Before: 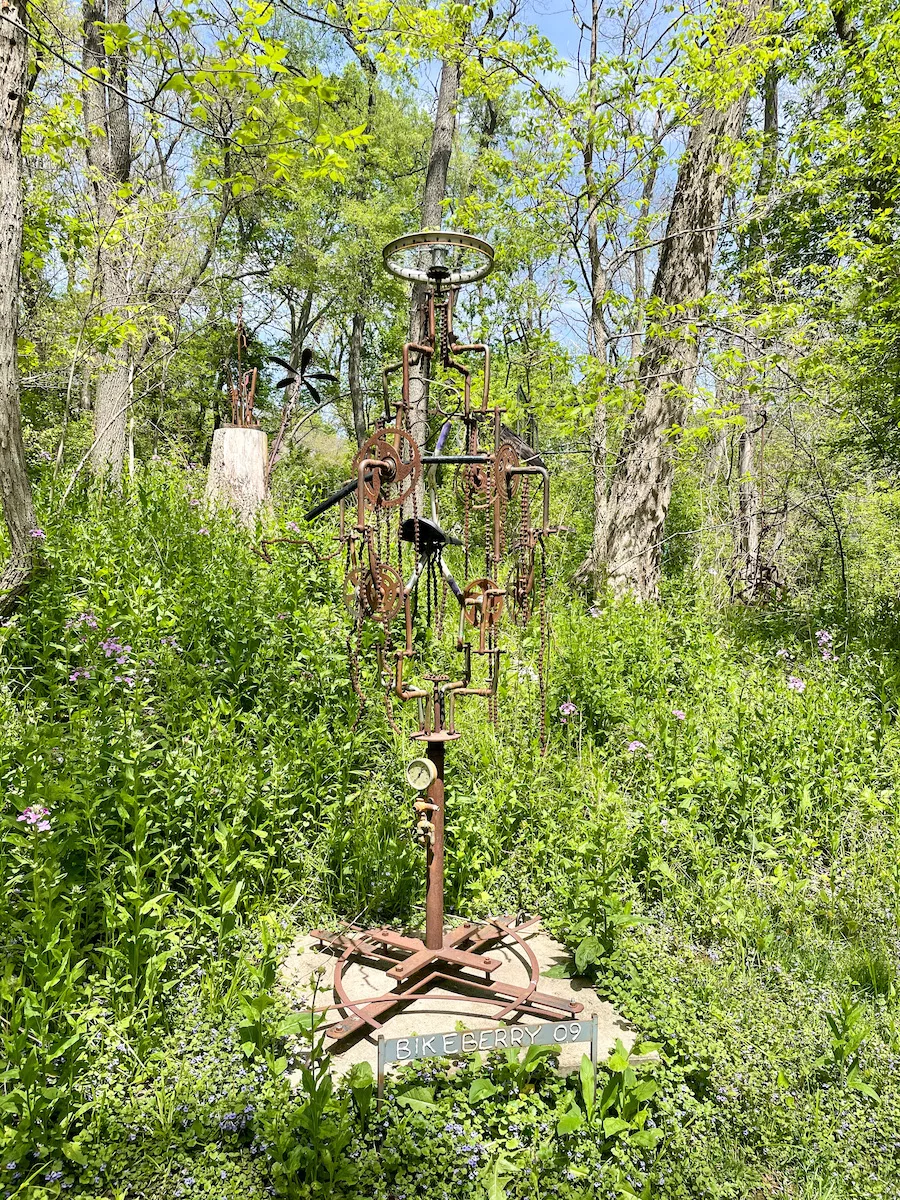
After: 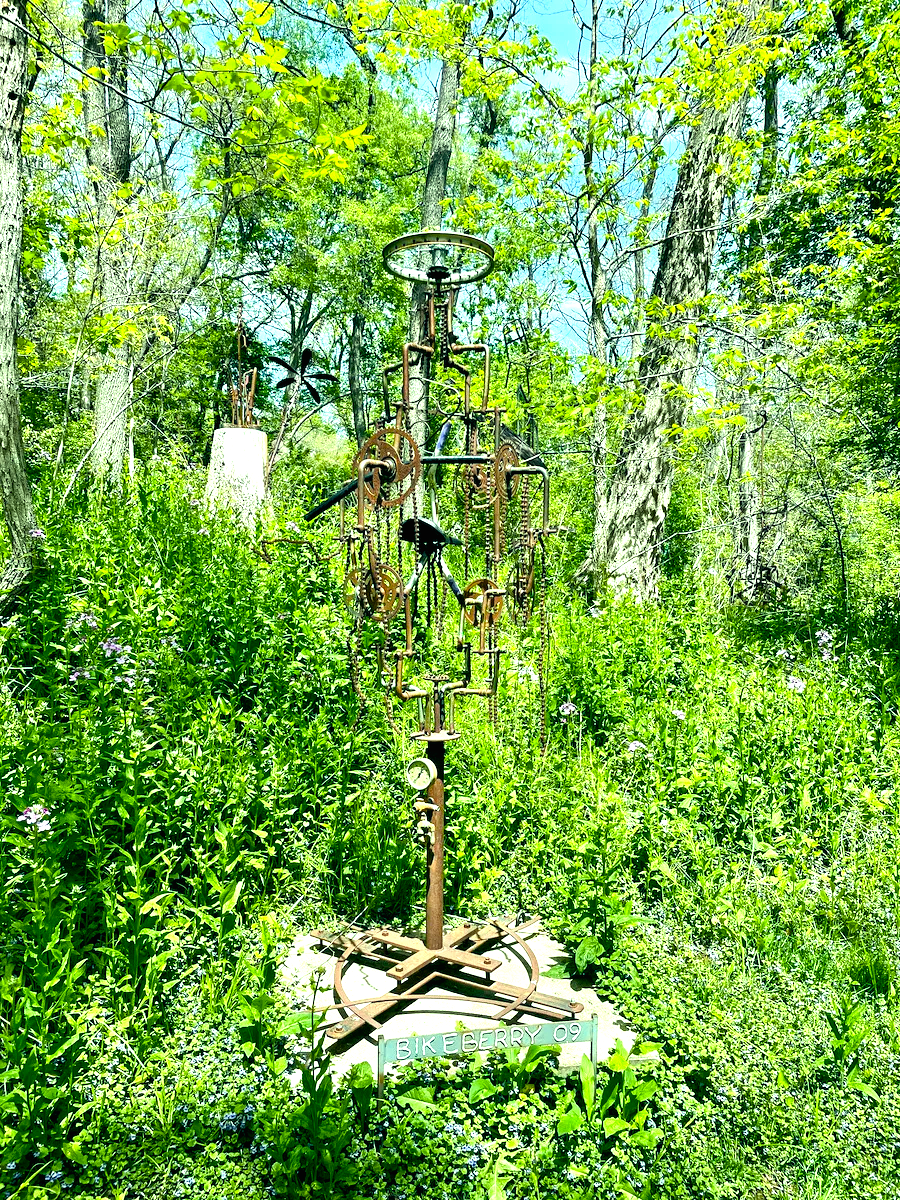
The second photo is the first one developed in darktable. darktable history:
contrast brightness saturation: contrast -0.02, brightness -0.01, saturation 0.03
color balance rgb: shadows lift › luminance -7.7%, shadows lift › chroma 2.13%, shadows lift › hue 165.27°, power › luminance -7.77%, power › chroma 1.1%, power › hue 215.88°, highlights gain › luminance 15.15%, highlights gain › chroma 7%, highlights gain › hue 125.57°, global offset › luminance -0.33%, global offset › chroma 0.11%, global offset › hue 165.27°, perceptual saturation grading › global saturation 24.42%, perceptual saturation grading › highlights -24.42%, perceptual saturation grading › mid-tones 24.42%, perceptual saturation grading › shadows 40%, perceptual brilliance grading › global brilliance -5%, perceptual brilliance grading › highlights 24.42%, perceptual brilliance grading › mid-tones 7%, perceptual brilliance grading › shadows -5%
